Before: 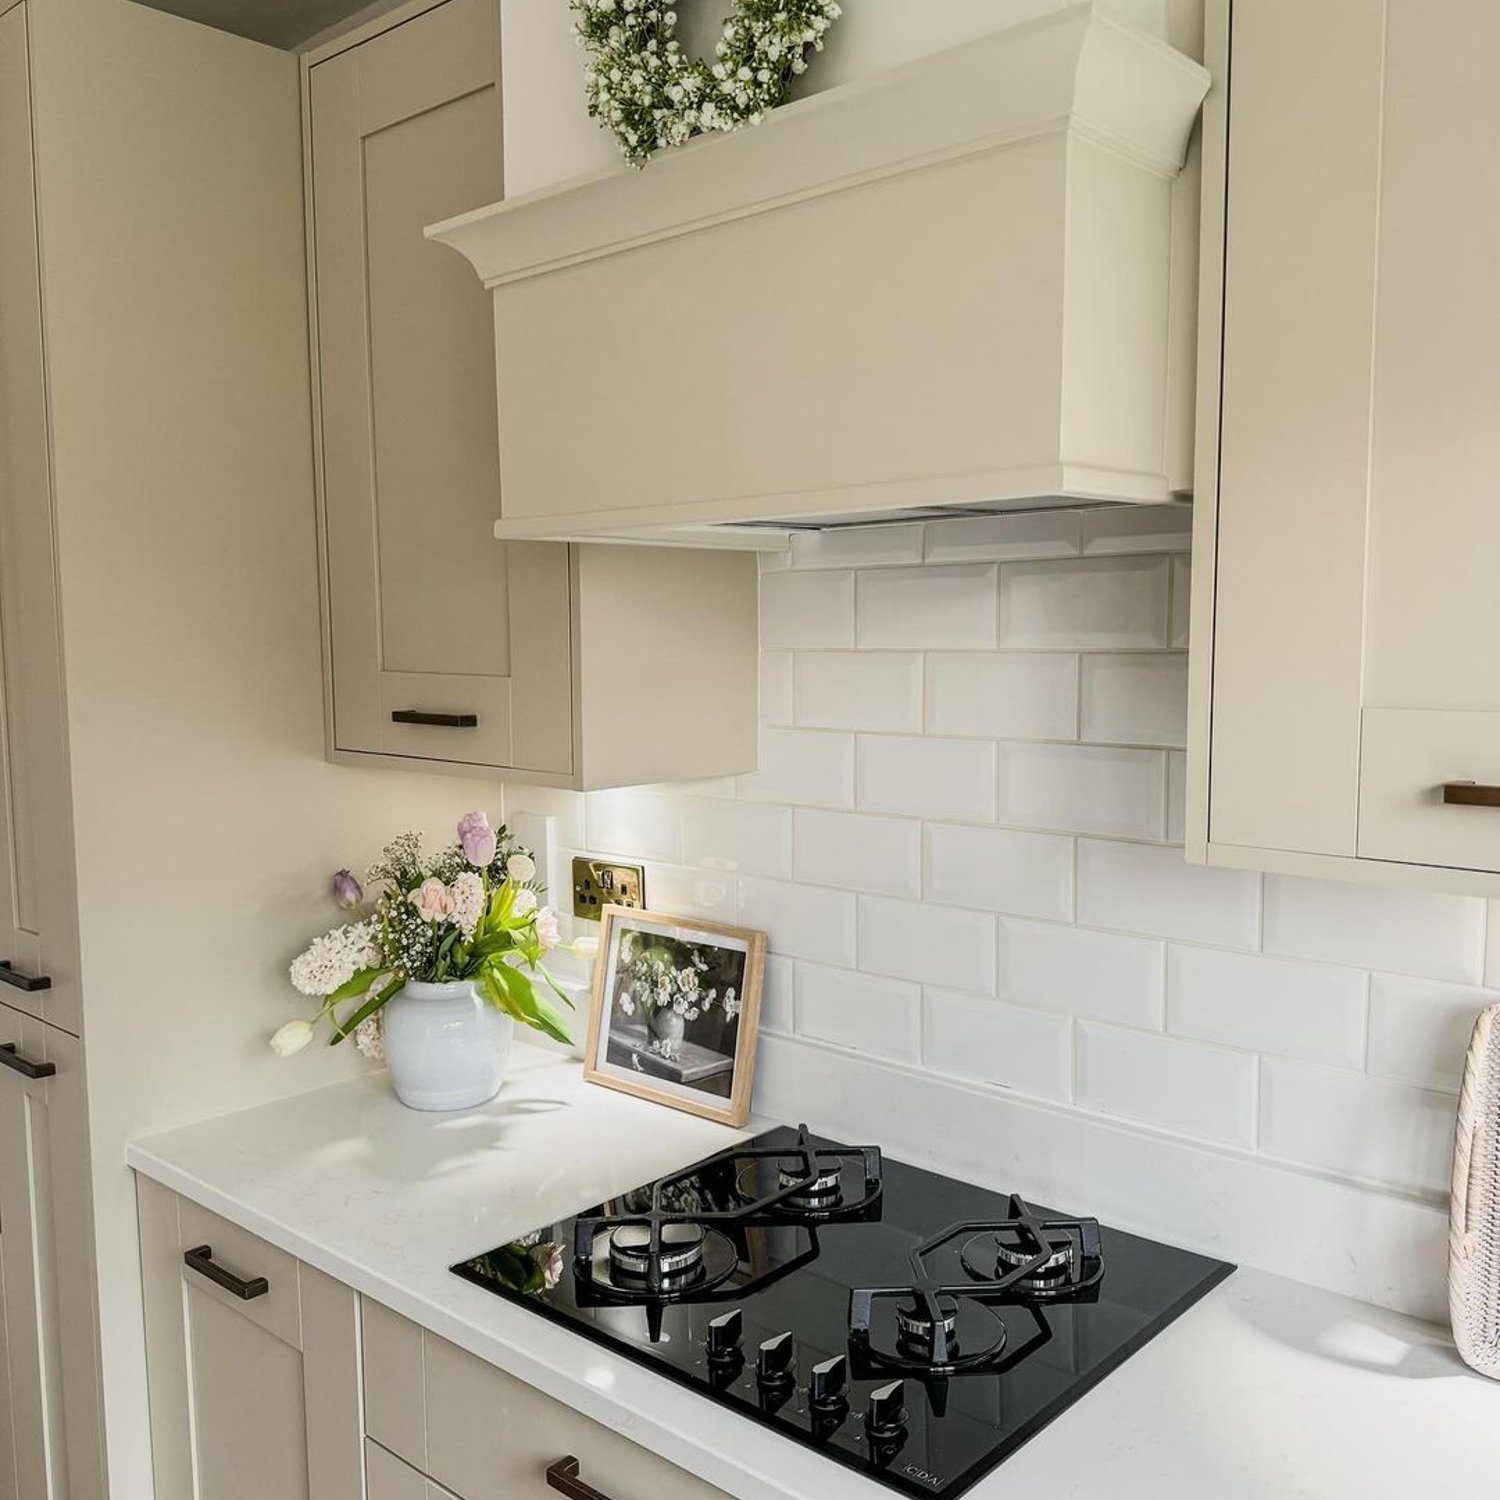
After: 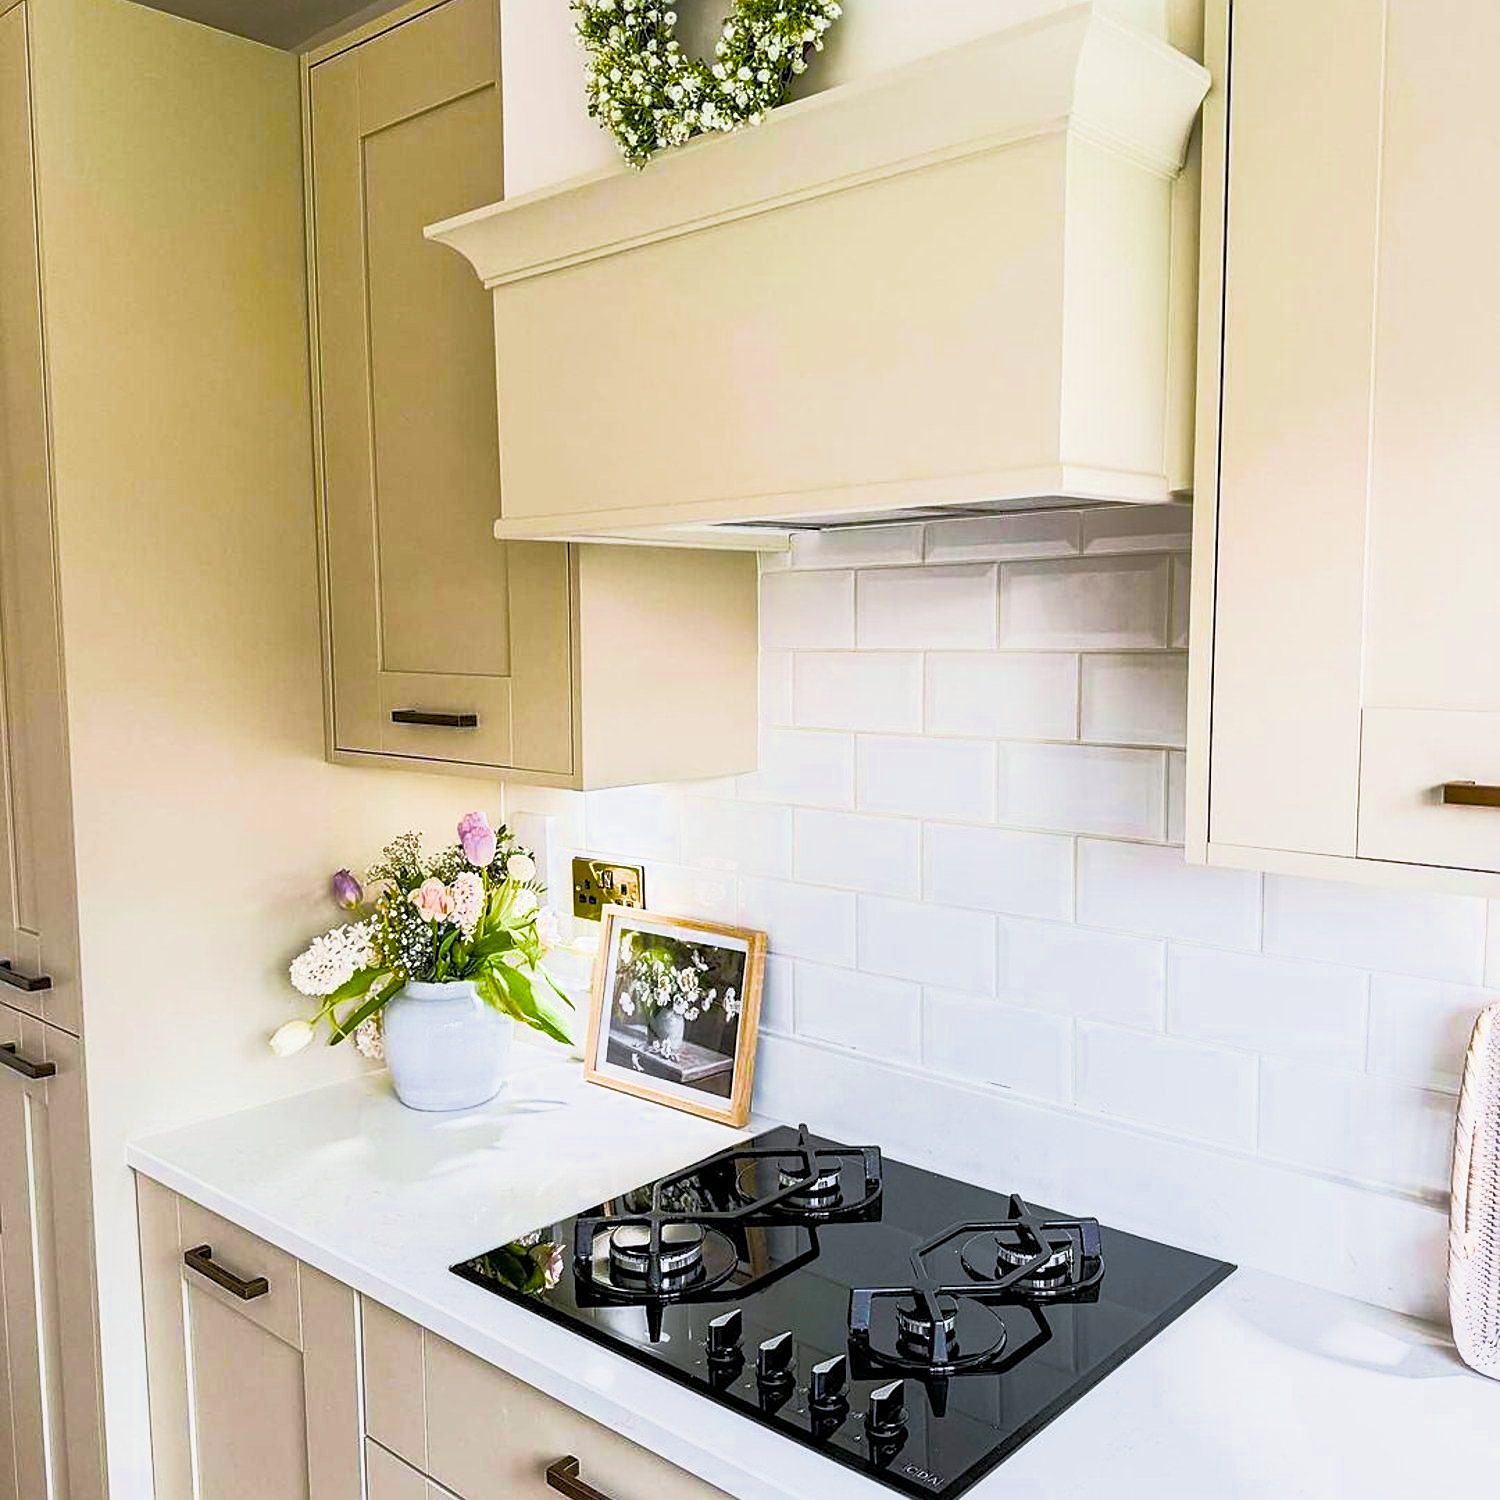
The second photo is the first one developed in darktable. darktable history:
color balance rgb: linear chroma grading › global chroma 40.15%, perceptual saturation grading › global saturation 60.58%, perceptual saturation grading › highlights 20.44%, perceptual saturation grading › shadows -50.36%, perceptual brilliance grading › highlights 2.19%, perceptual brilliance grading › mid-tones -50.36%, perceptual brilliance grading › shadows -50.36%
white balance: red 0.984, blue 1.059
sharpen: on, module defaults
filmic rgb: middle gray luminance 4.29%, black relative exposure -13 EV, white relative exposure 5 EV, threshold 6 EV, target black luminance 0%, hardness 5.19, latitude 59.69%, contrast 0.767, highlights saturation mix 5%, shadows ↔ highlights balance 25.95%, add noise in highlights 0, color science v3 (2019), use custom middle-gray values true, iterations of high-quality reconstruction 0, contrast in highlights soft, enable highlight reconstruction true
